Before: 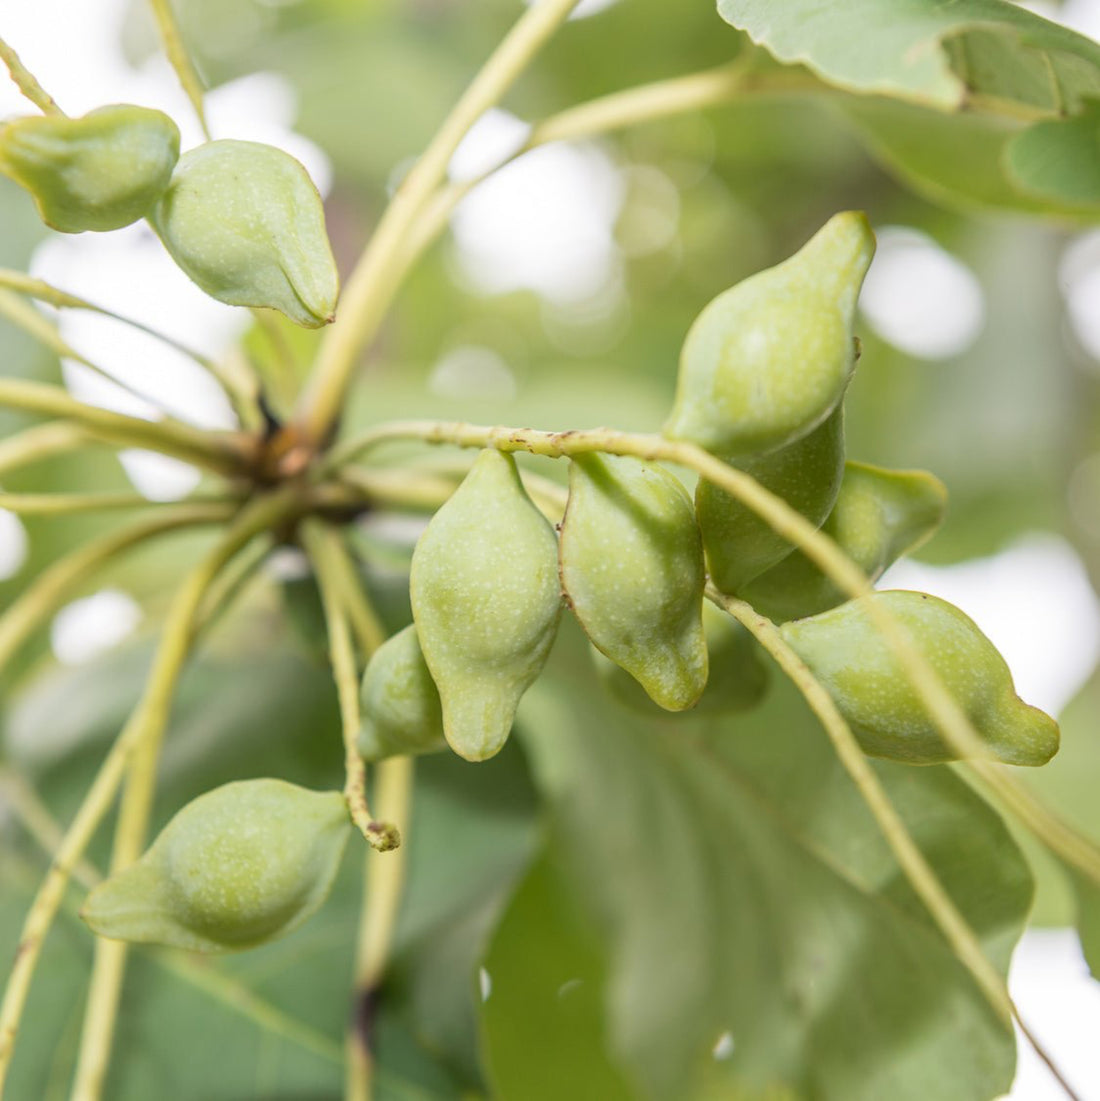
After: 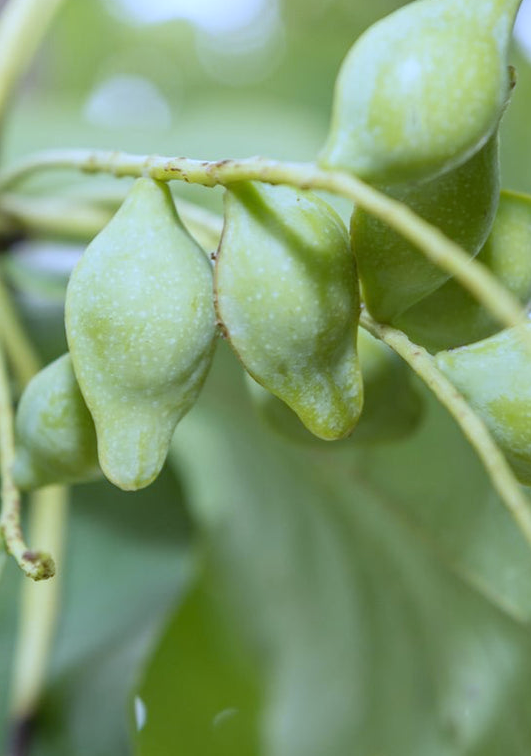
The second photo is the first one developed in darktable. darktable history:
crop: left 31.379%, top 24.658%, right 20.326%, bottom 6.628%
white balance: red 0.871, blue 1.249
